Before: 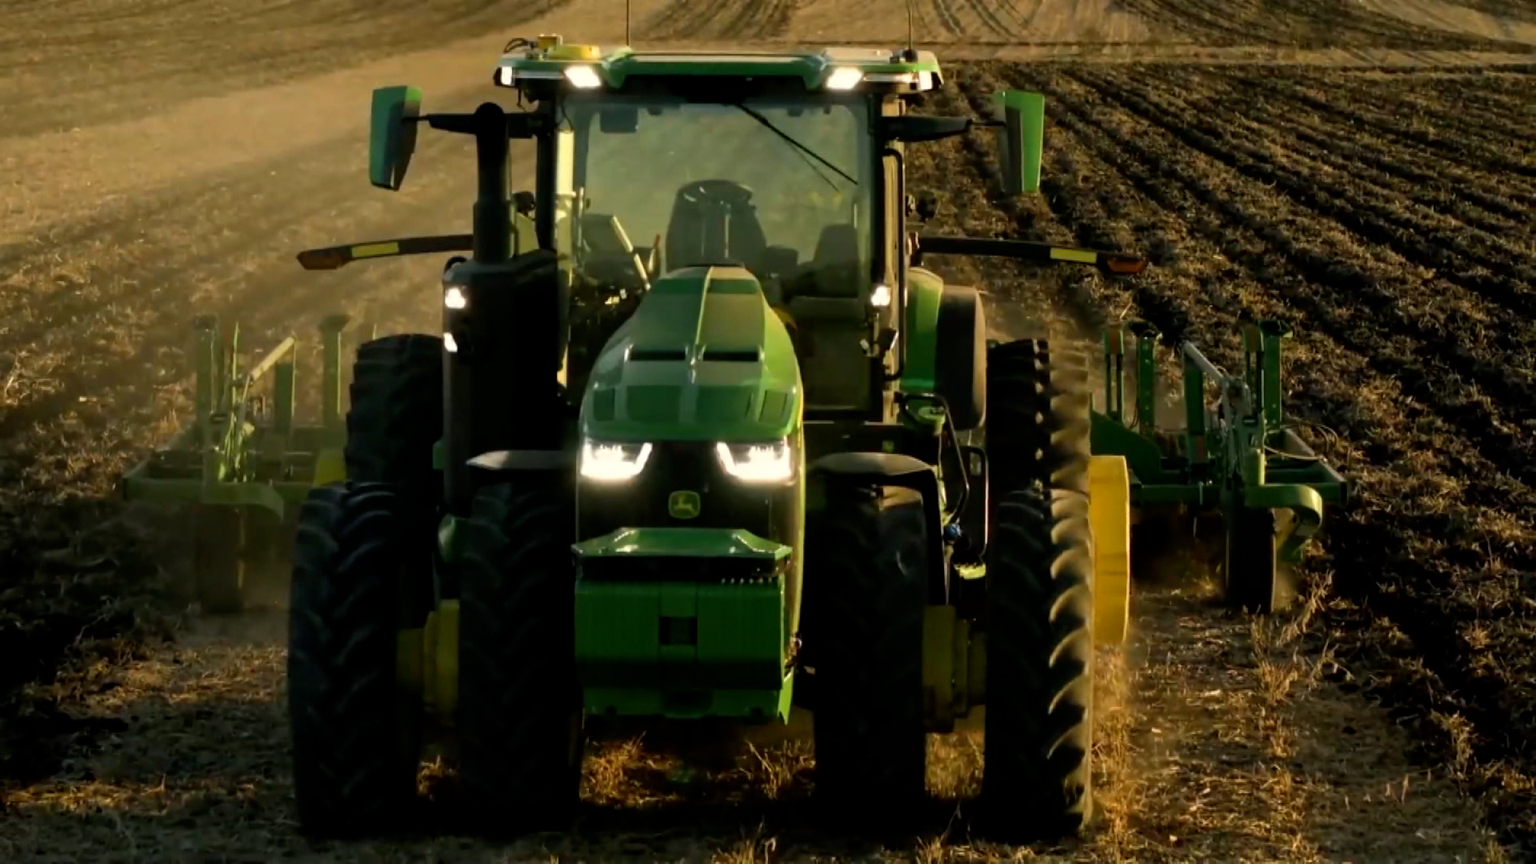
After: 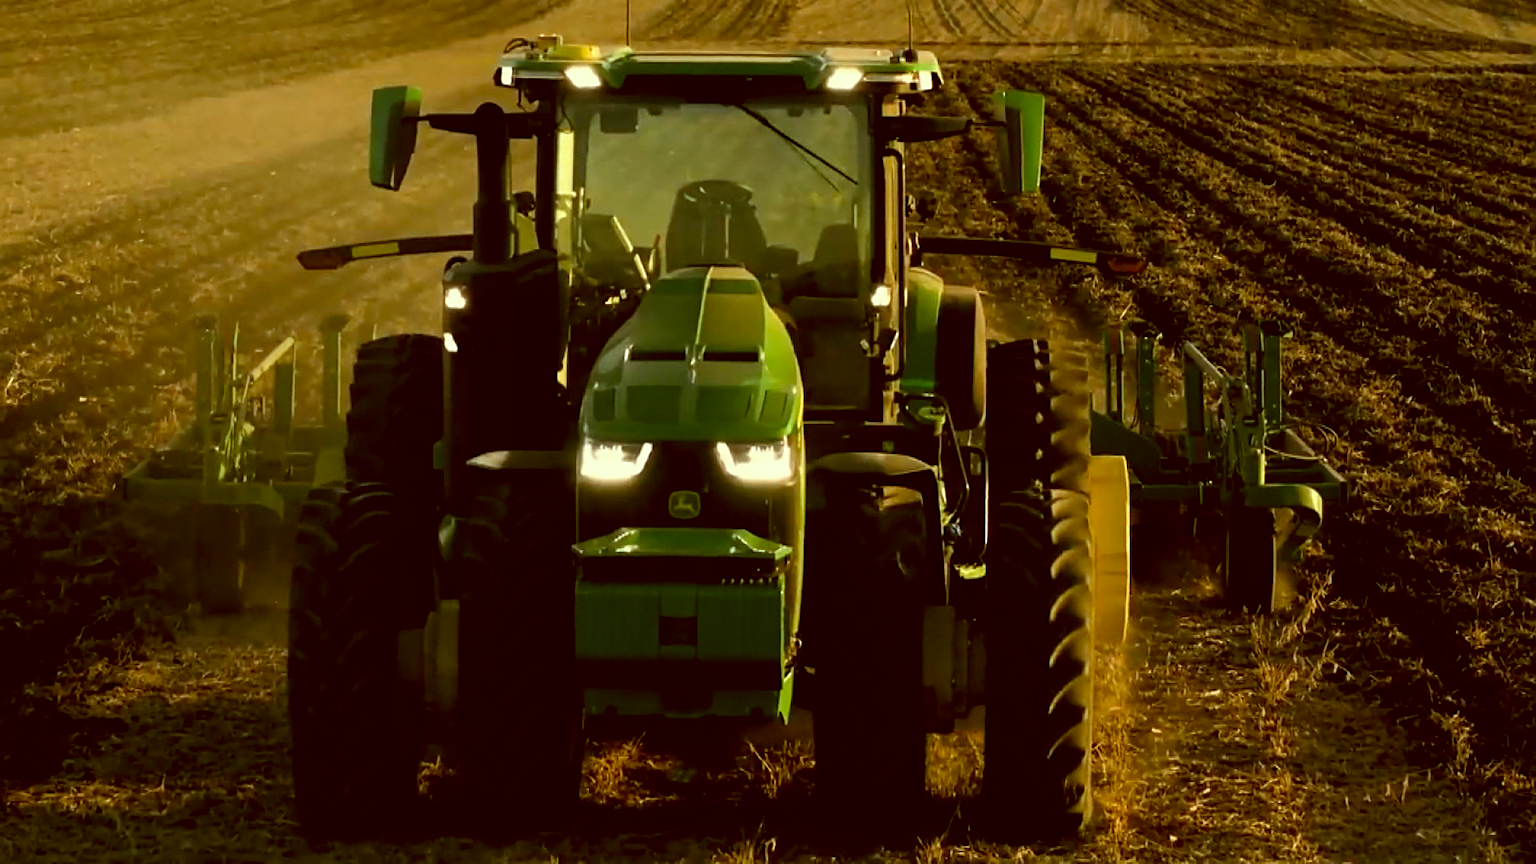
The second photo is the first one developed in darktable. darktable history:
sharpen: on, module defaults
color correction: highlights a* -5.94, highlights b* 9.48, shadows a* 10.12, shadows b* 23.94
